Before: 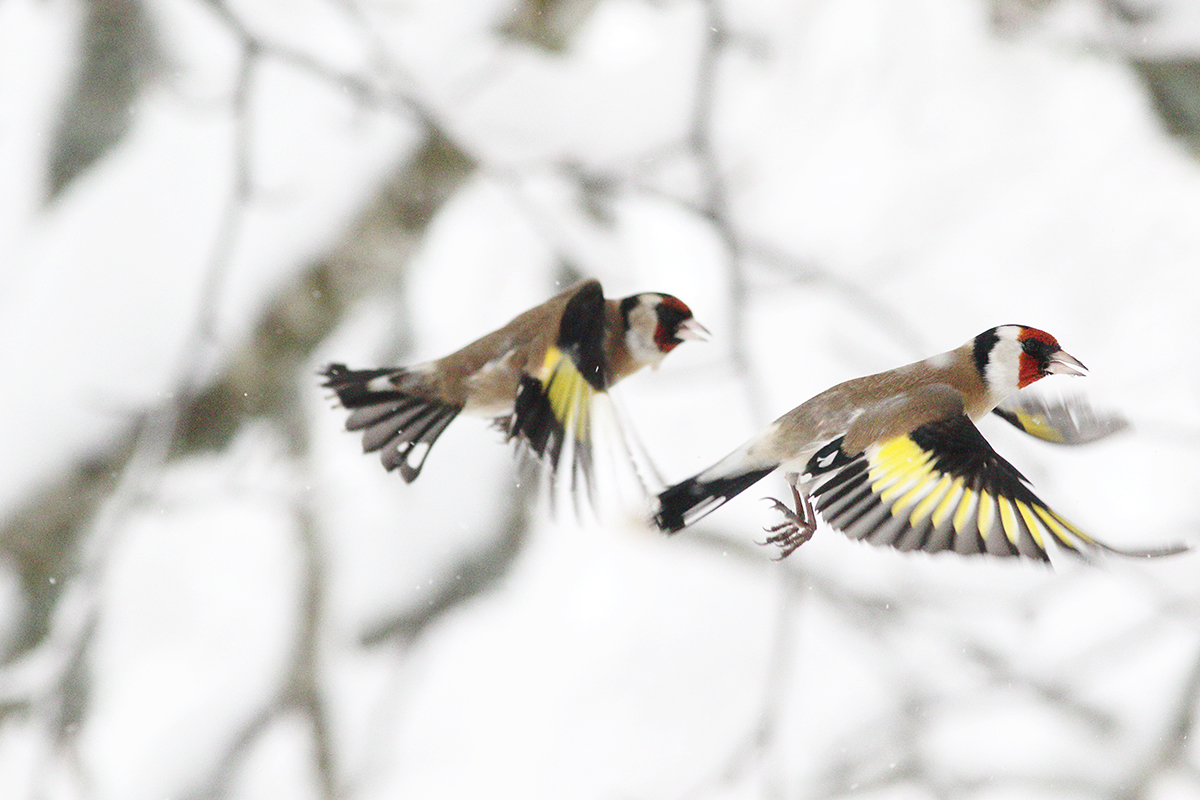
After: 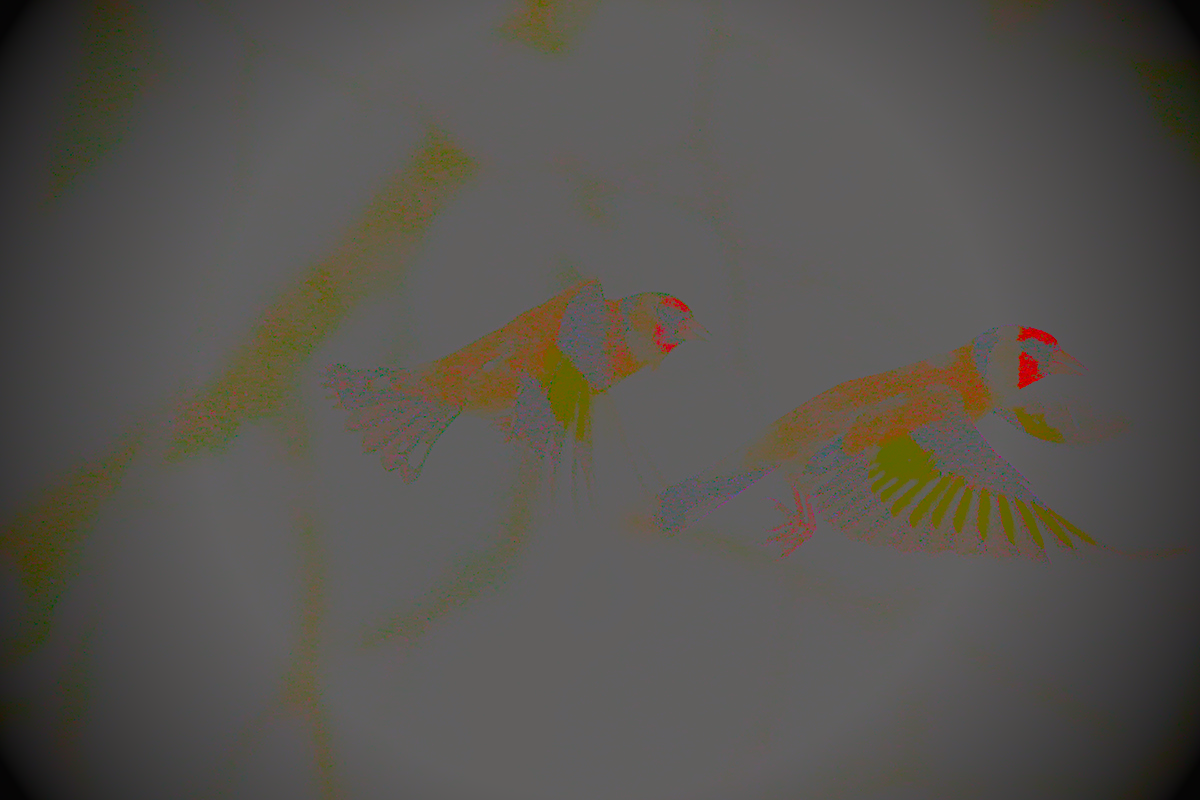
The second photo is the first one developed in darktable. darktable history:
exposure: exposure 0.128 EV, compensate highlight preservation false
sharpen: radius 1.422, amount 1.26, threshold 0.767
contrast brightness saturation: contrast -0.979, brightness -0.174, saturation 0.757
color correction: highlights a* -3.36, highlights b* -6.23, shadows a* 3.22, shadows b* 5.17
vignetting: fall-off start 66.95%, brightness -0.986, saturation 0.492, width/height ratio 1.01
